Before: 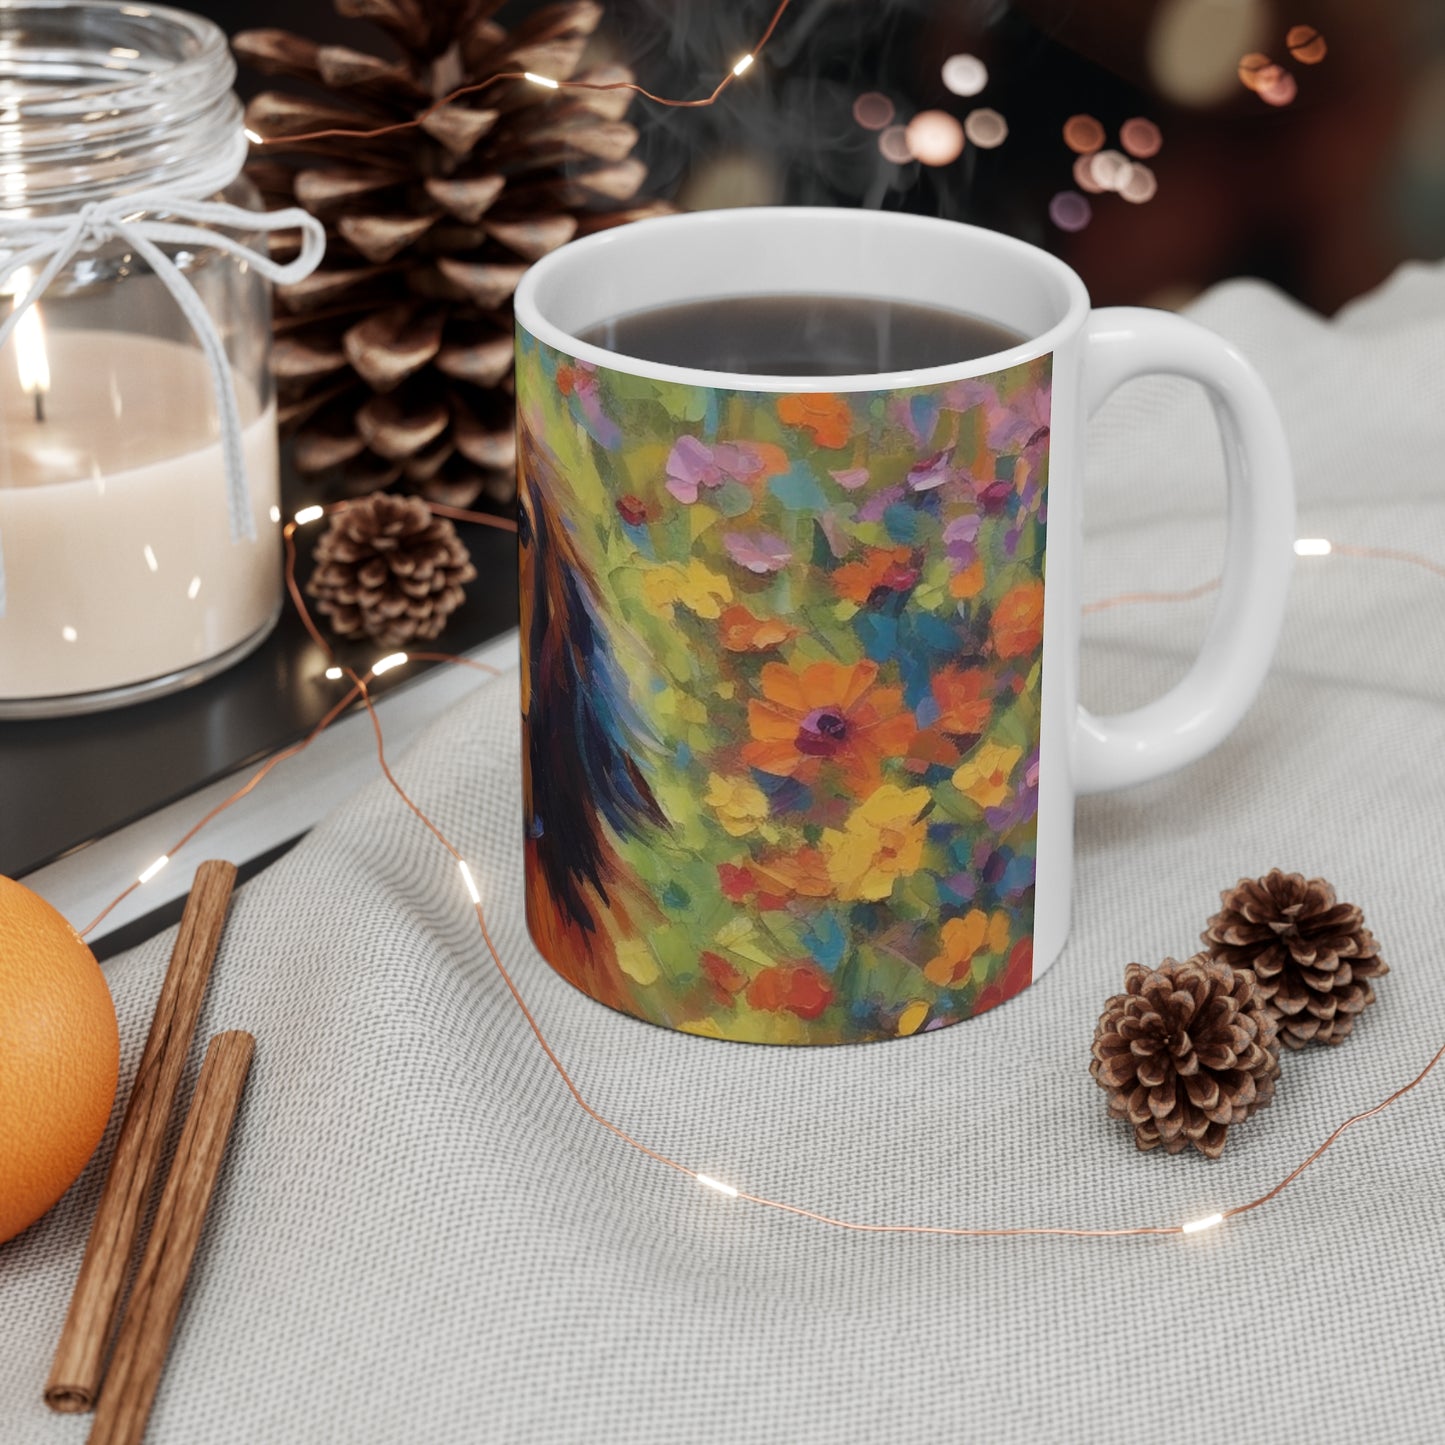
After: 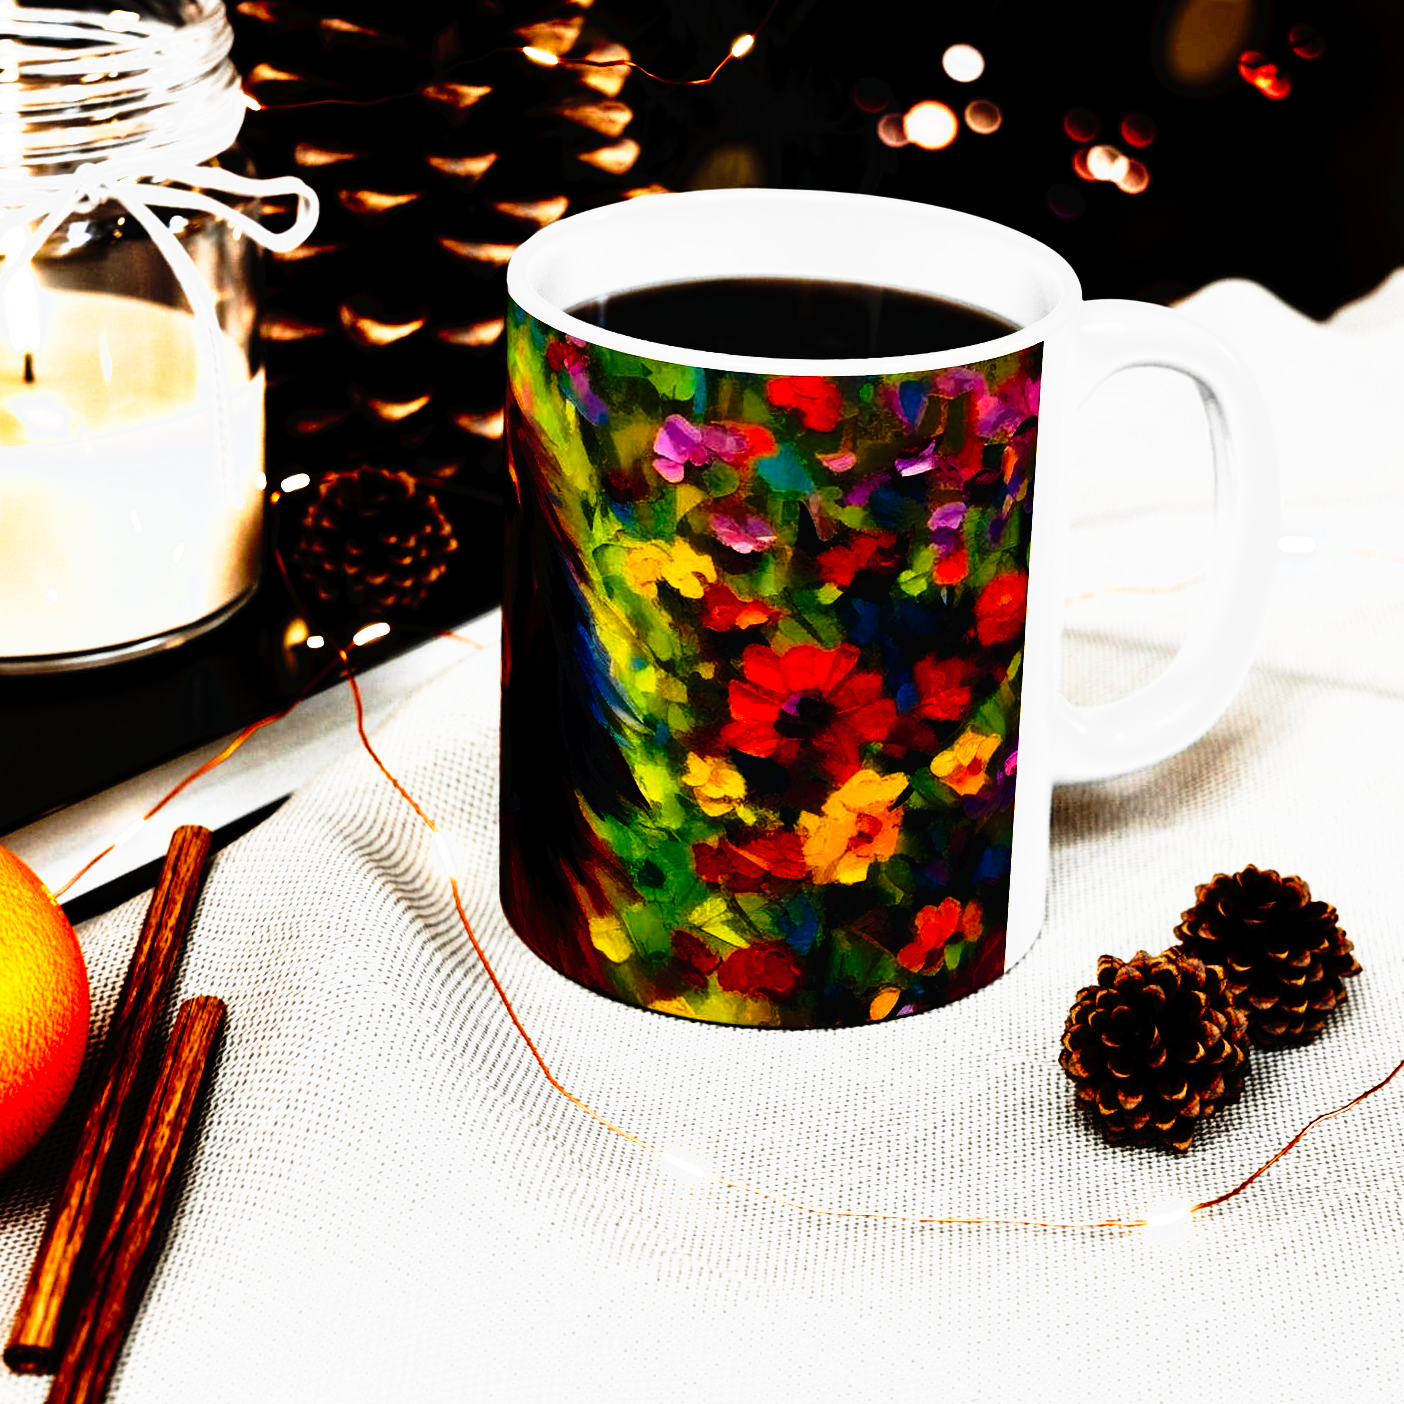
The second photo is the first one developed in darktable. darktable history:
exposure: black level correction 0.025, exposure 0.182 EV, compensate highlight preservation false
tone curve: curves: ch0 [(0, 0) (0.003, 0.005) (0.011, 0.005) (0.025, 0.006) (0.044, 0.008) (0.069, 0.01) (0.1, 0.012) (0.136, 0.015) (0.177, 0.019) (0.224, 0.017) (0.277, 0.015) (0.335, 0.018) (0.399, 0.043) (0.468, 0.118) (0.543, 0.349) (0.623, 0.591) (0.709, 0.88) (0.801, 0.983) (0.898, 0.973) (1, 1)], preserve colors none
crop and rotate: angle -1.69°
